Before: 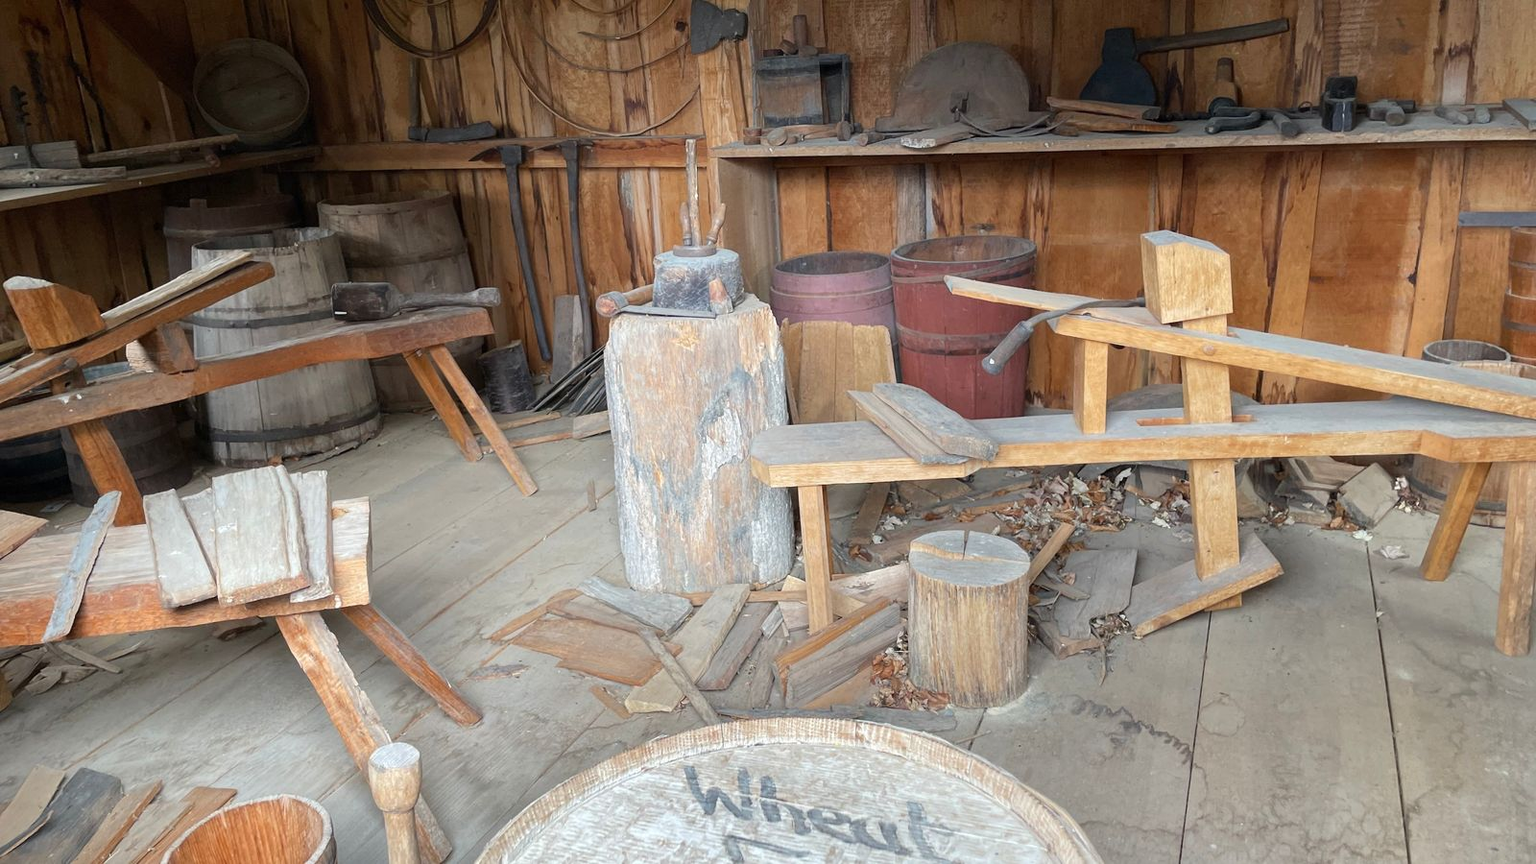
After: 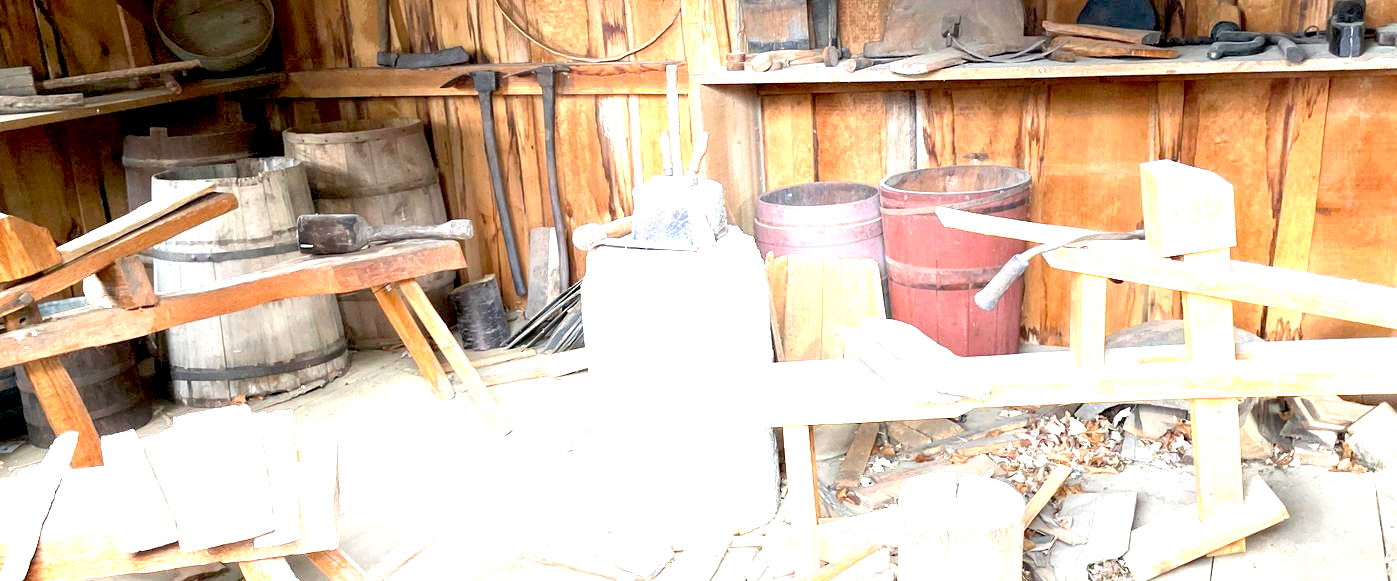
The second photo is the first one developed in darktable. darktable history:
exposure: black level correction 0.005, exposure 2.084 EV, compensate highlight preservation false
crop: left 3.015%, top 8.969%, right 9.647%, bottom 26.457%
